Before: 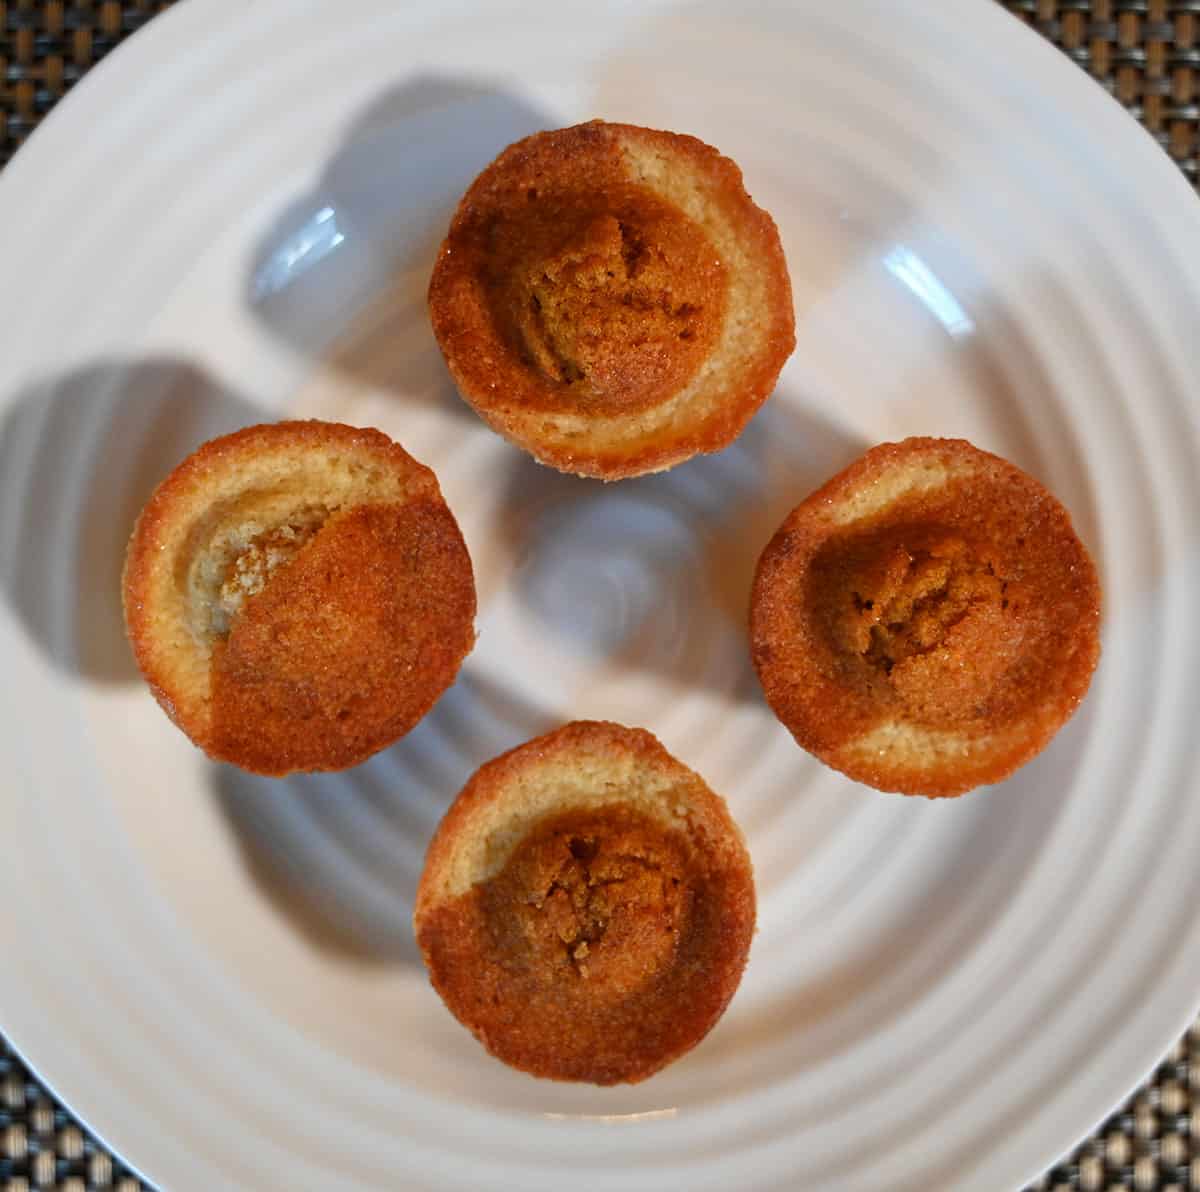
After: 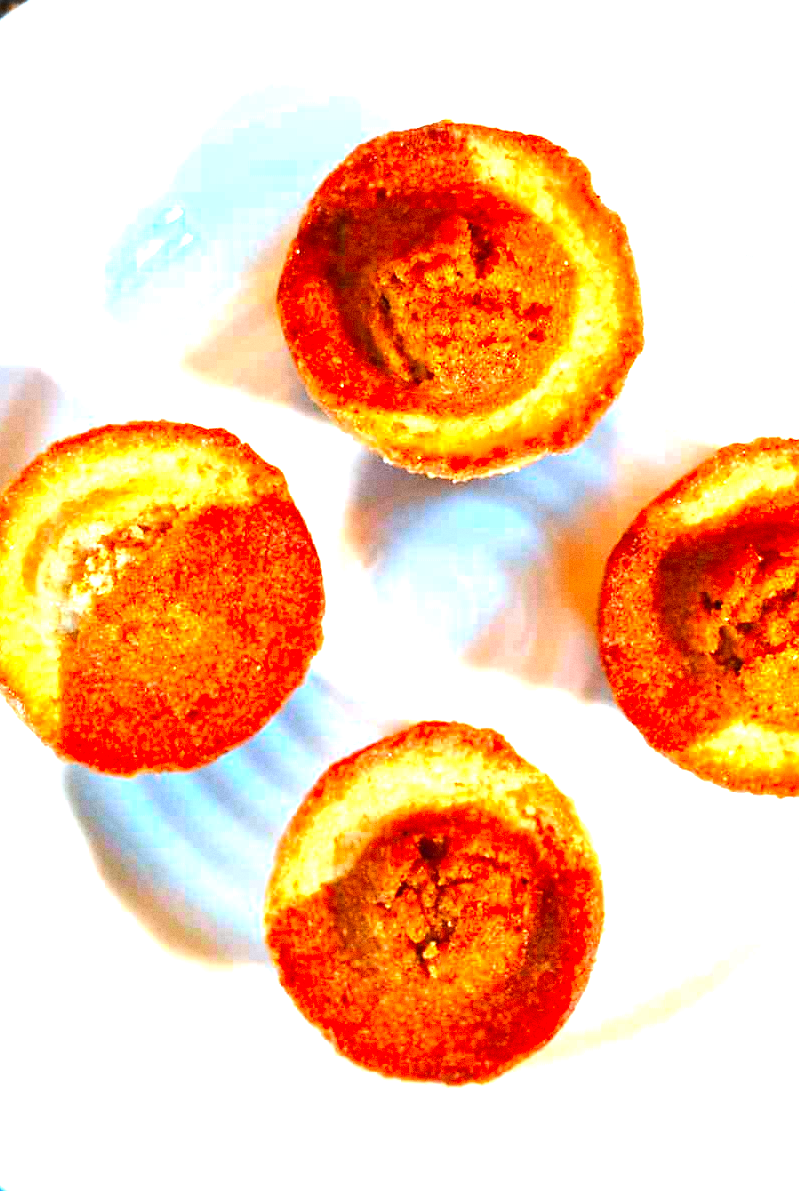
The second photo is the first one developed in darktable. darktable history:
color balance rgb: shadows fall-off 101%, linear chroma grading › mid-tones 7.63%, perceptual saturation grading › mid-tones 11.68%, mask middle-gray fulcrum 22.45%, global vibrance 10.11%, saturation formula JzAzBz (2021)
grain: strength 26%
contrast brightness saturation: saturation 0.5
tone equalizer: -8 EV -0.75 EV, -7 EV -0.7 EV, -6 EV -0.6 EV, -5 EV -0.4 EV, -3 EV 0.4 EV, -2 EV 0.6 EV, -1 EV 0.7 EV, +0 EV 0.75 EV, edges refinement/feathering 500, mask exposure compensation -1.57 EV, preserve details no
color calibration: illuminant F (fluorescent), F source F9 (Cool White Deluxe 4150 K) – high CRI, x 0.374, y 0.373, temperature 4158.34 K
exposure: black level correction 0, exposure 1.625 EV, compensate exposure bias true, compensate highlight preservation false
crop and rotate: left 12.648%, right 20.685%
